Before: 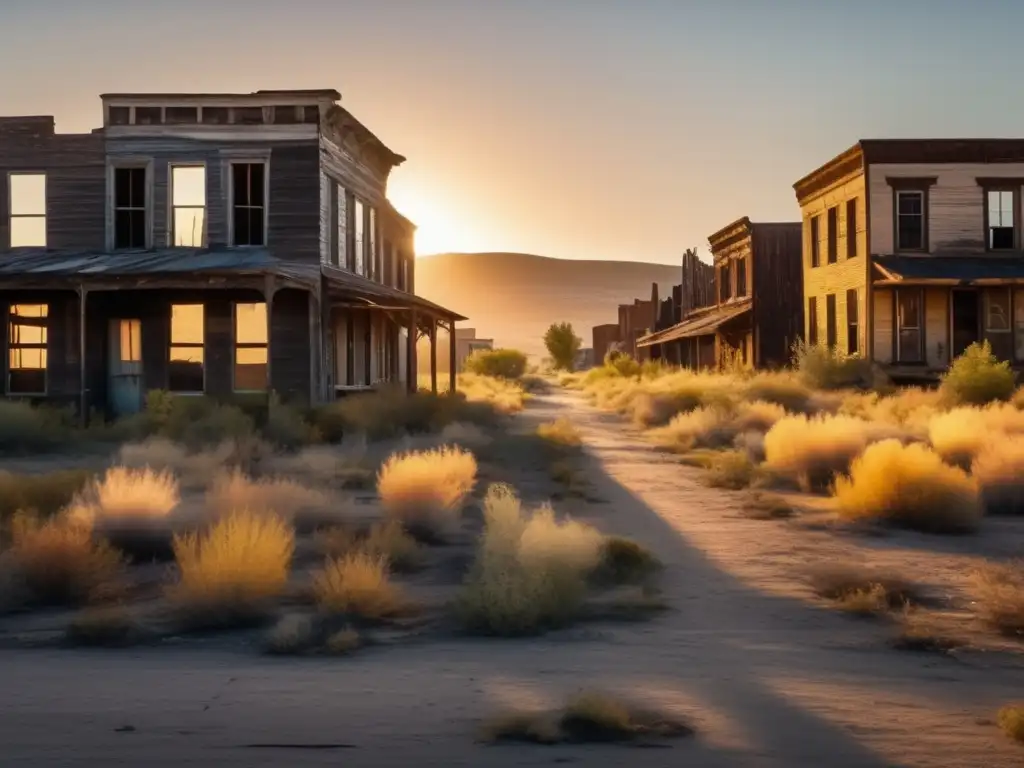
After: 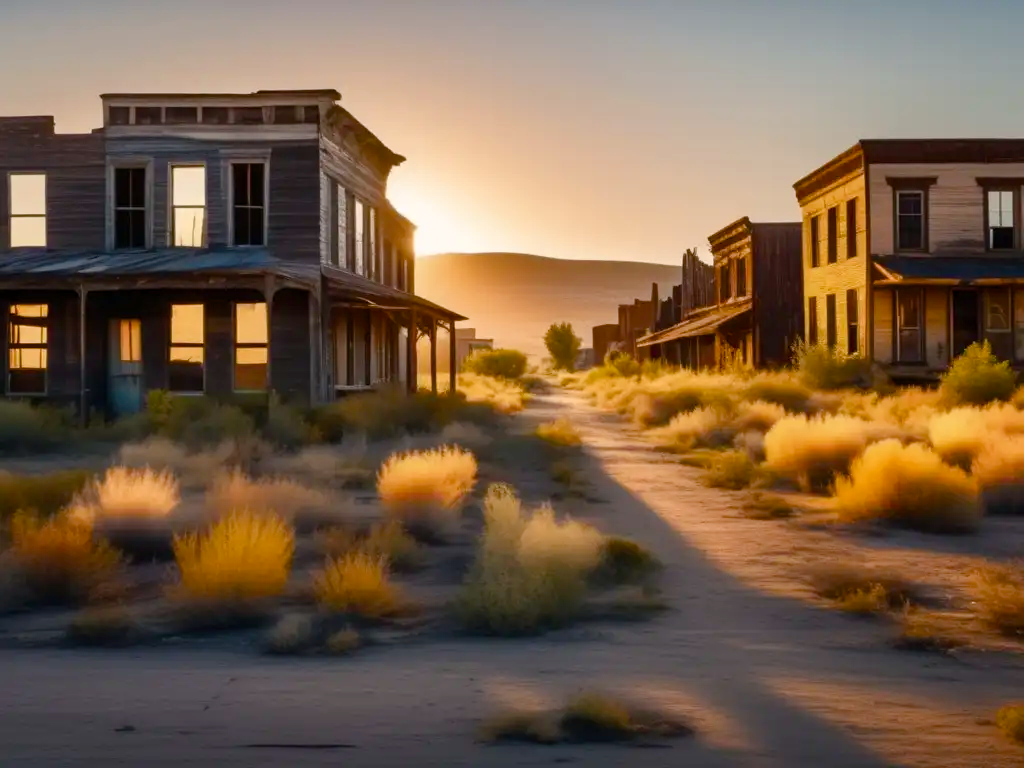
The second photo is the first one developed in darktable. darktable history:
color balance rgb: highlights gain › chroma 1.055%, highlights gain › hue 60.24°, perceptual saturation grading › global saturation 20%, perceptual saturation grading › highlights -24.868%, perceptual saturation grading › shadows 50.206%
